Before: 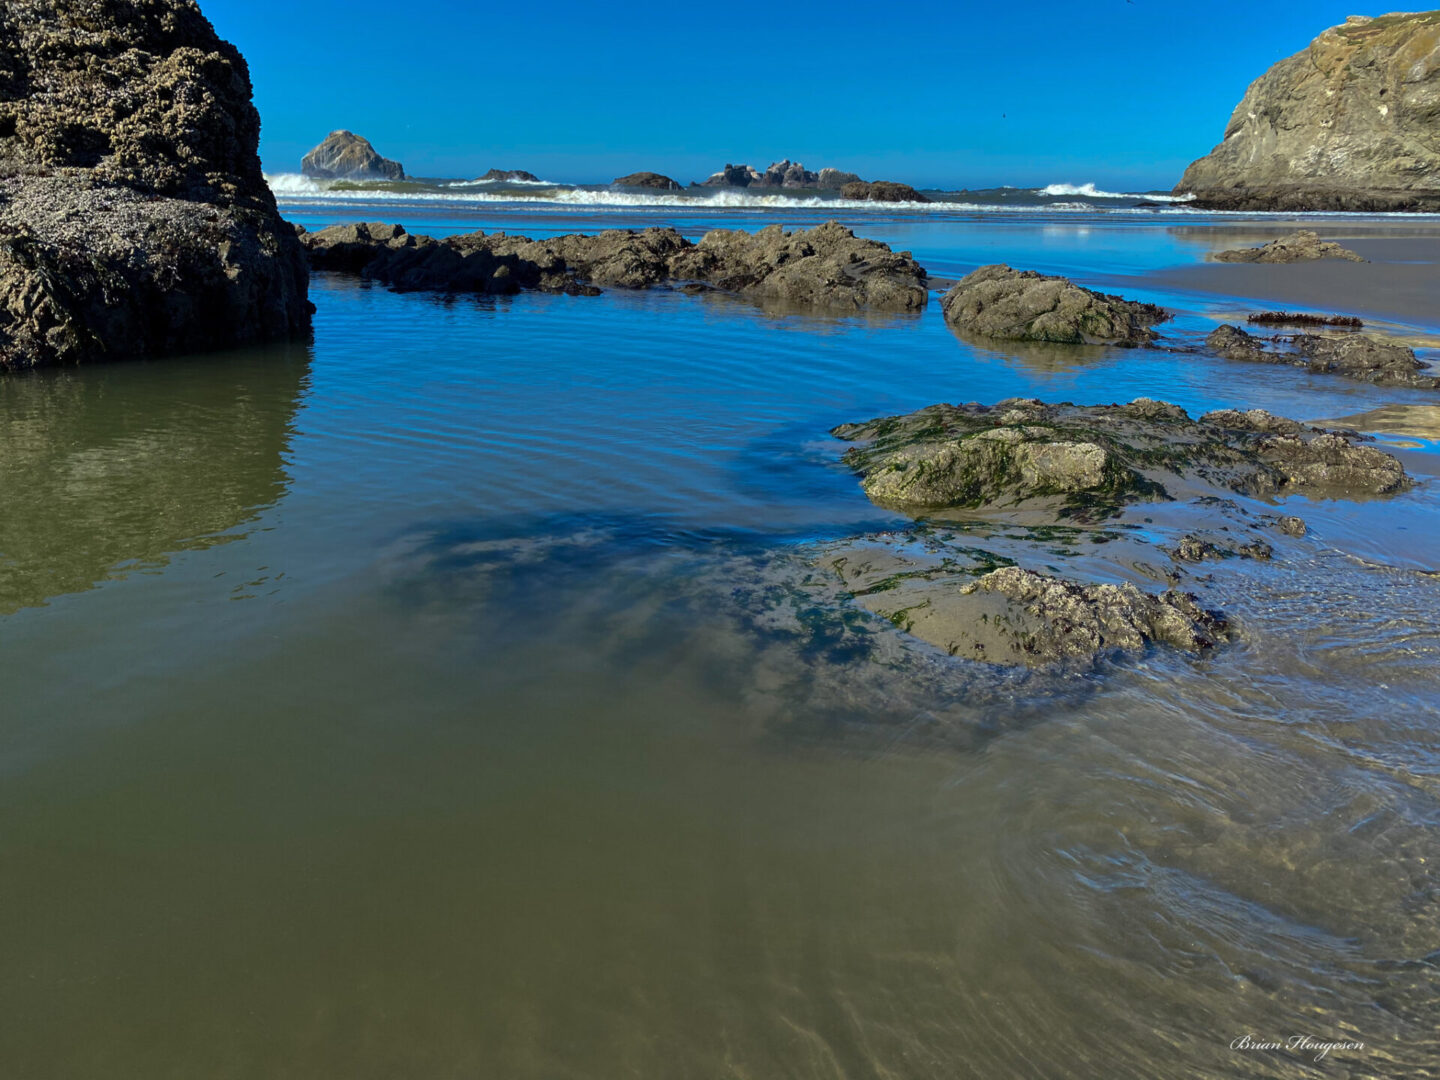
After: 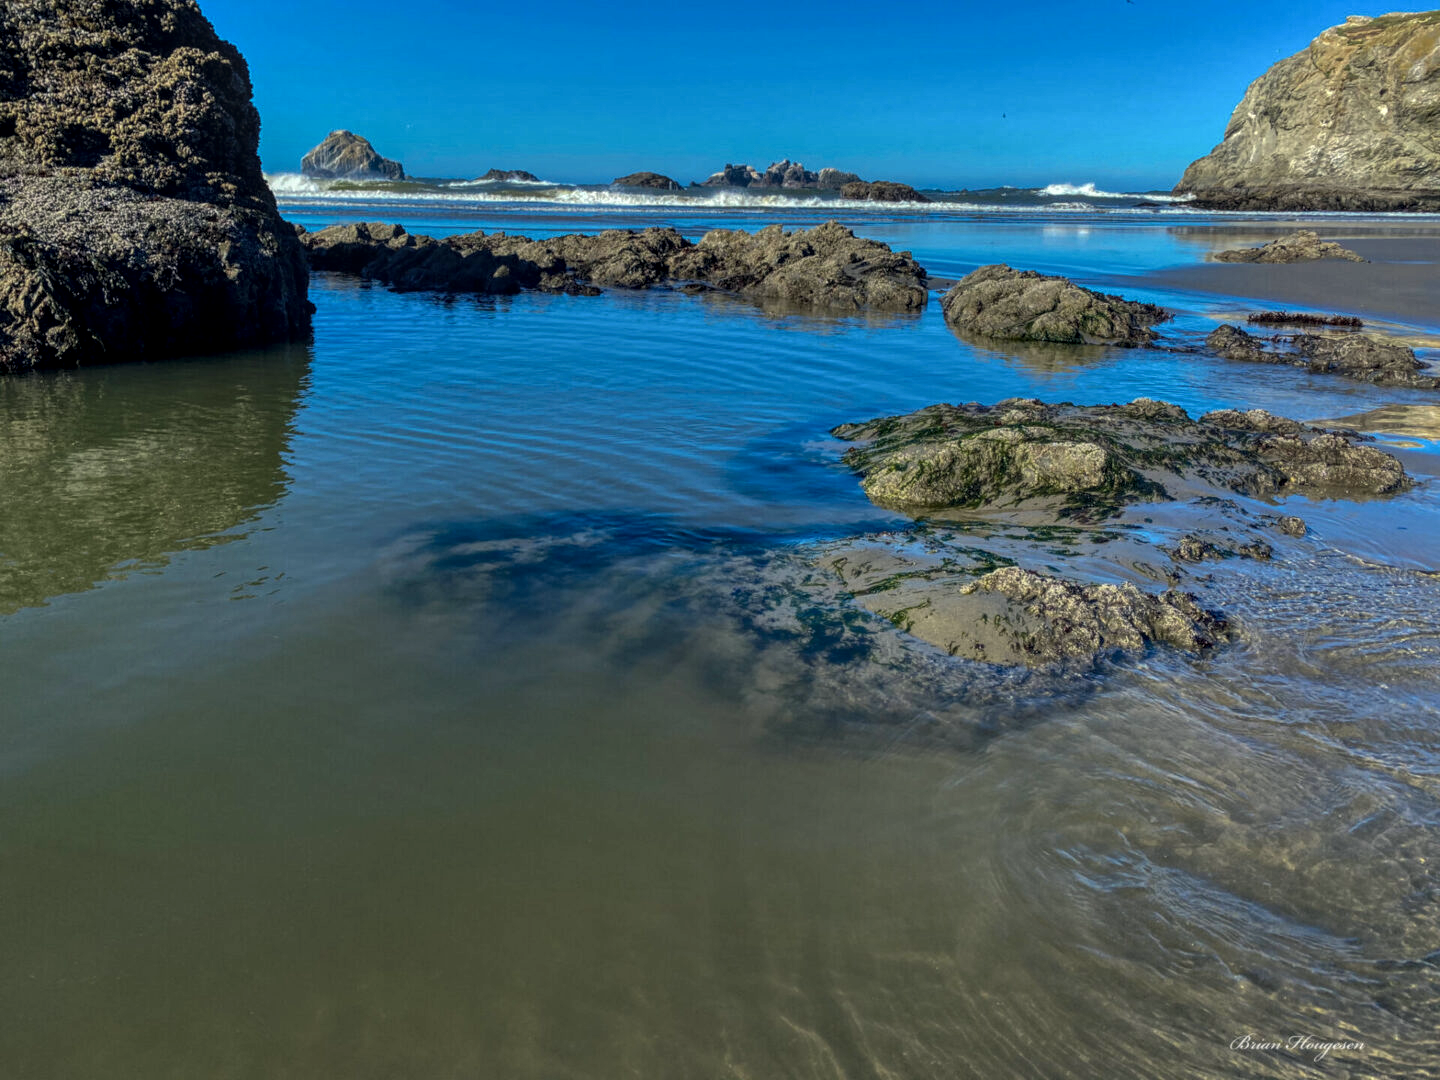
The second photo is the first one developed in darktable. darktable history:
color correction: highlights a* 0.297, highlights b* 2.68, shadows a* -0.872, shadows b* -4.33
local contrast: highlights 74%, shadows 55%, detail 177%, midtone range 0.208
